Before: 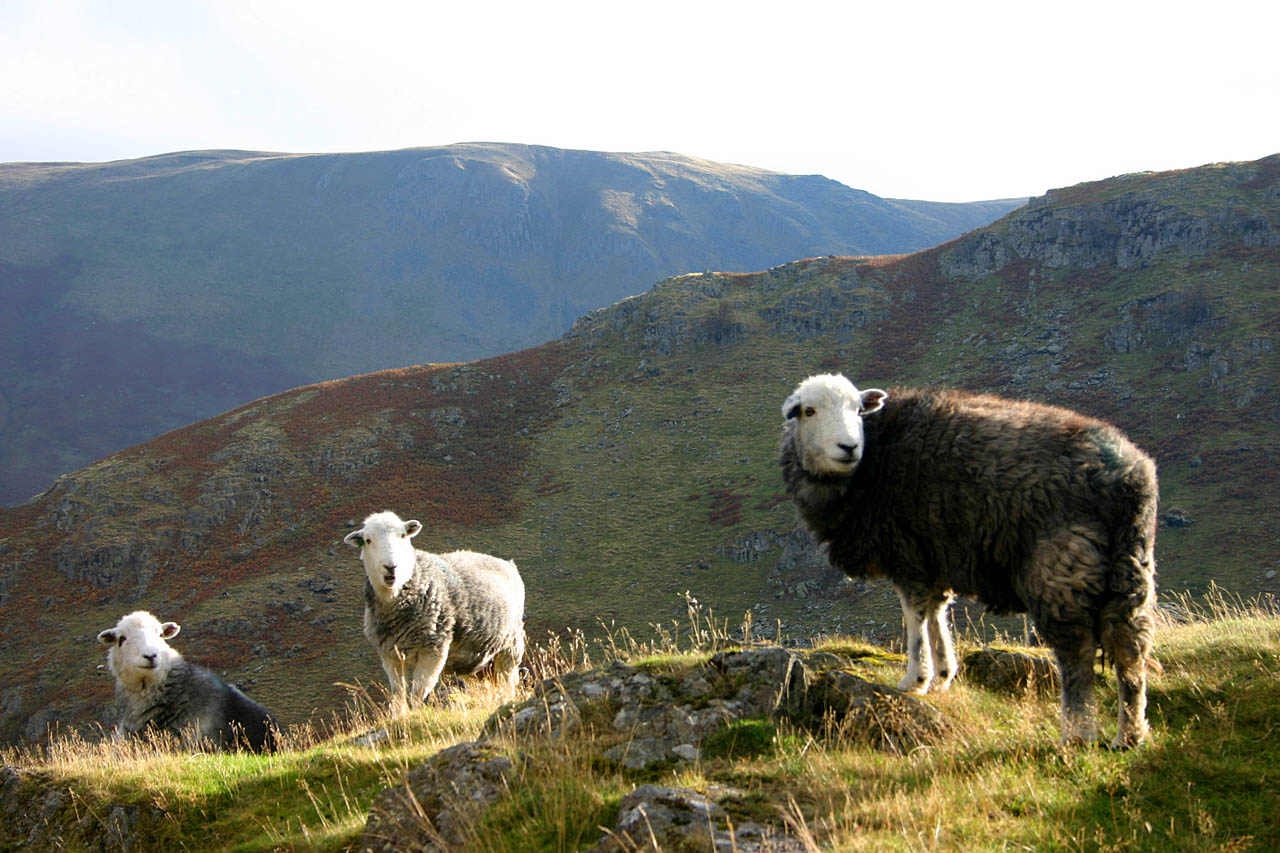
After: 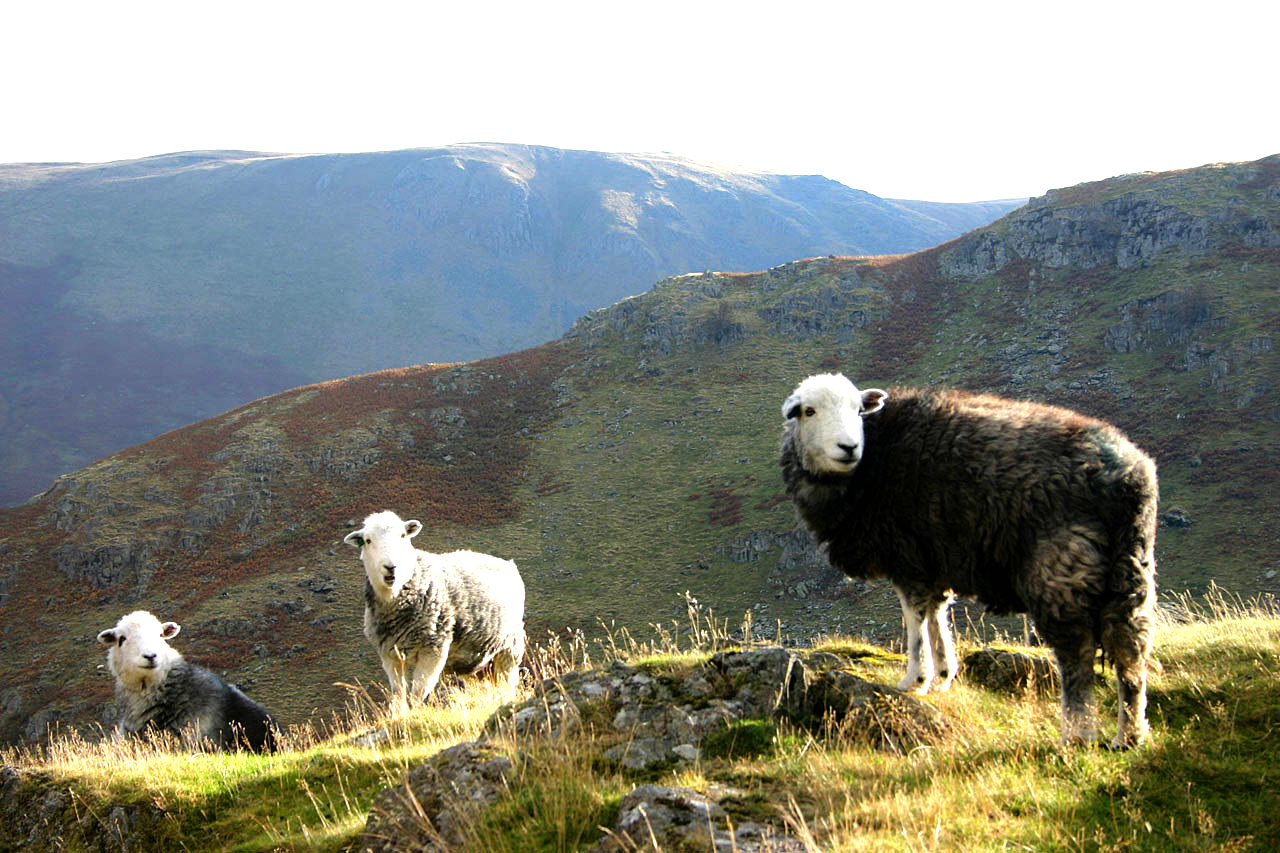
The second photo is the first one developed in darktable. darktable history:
tone equalizer: -8 EV -0.766 EV, -7 EV -0.671 EV, -6 EV -0.619 EV, -5 EV -0.417 EV, -3 EV 0.38 EV, -2 EV 0.6 EV, -1 EV 0.679 EV, +0 EV 0.726 EV
